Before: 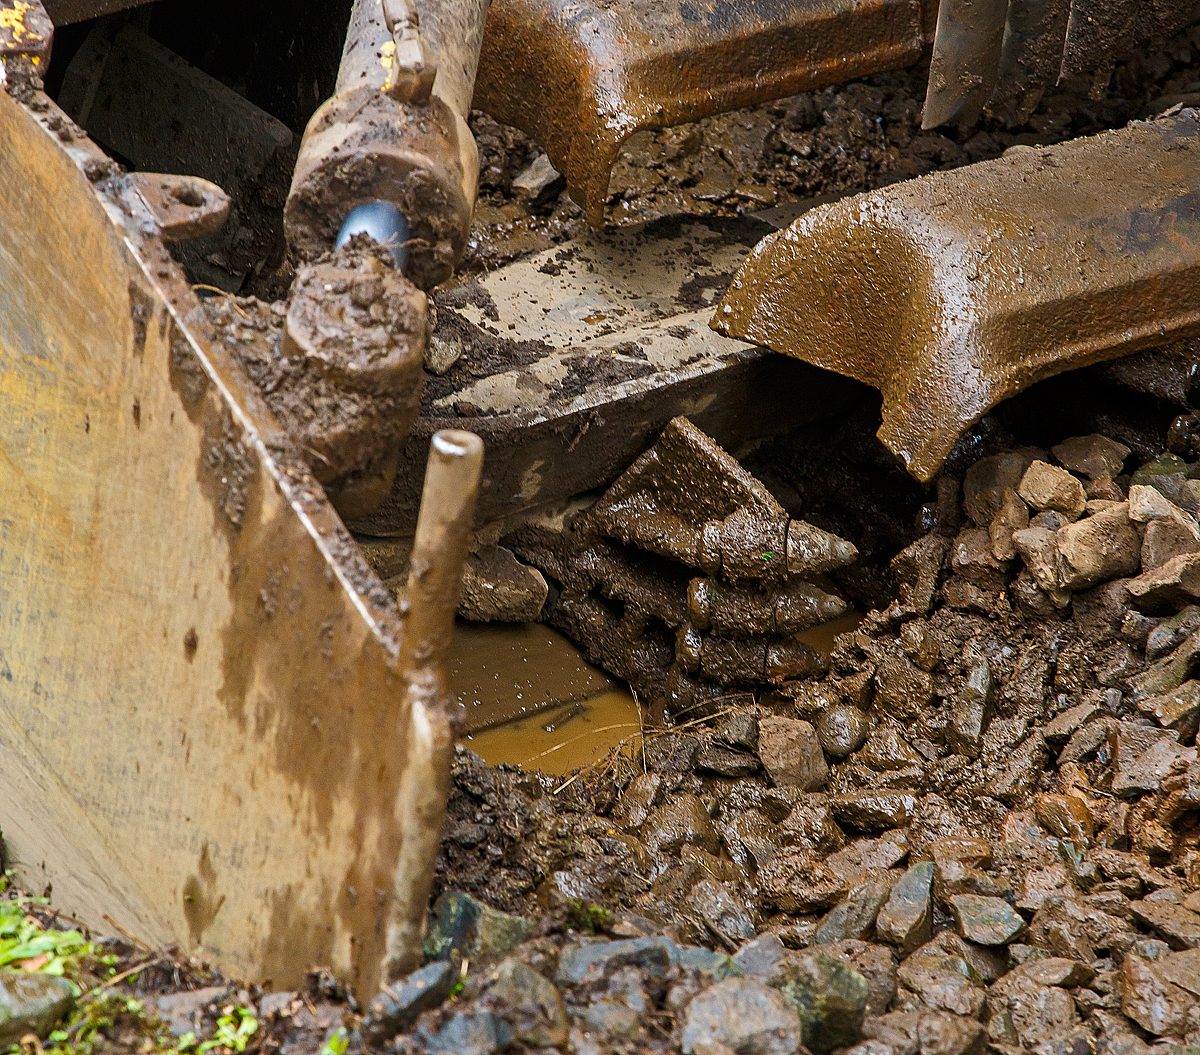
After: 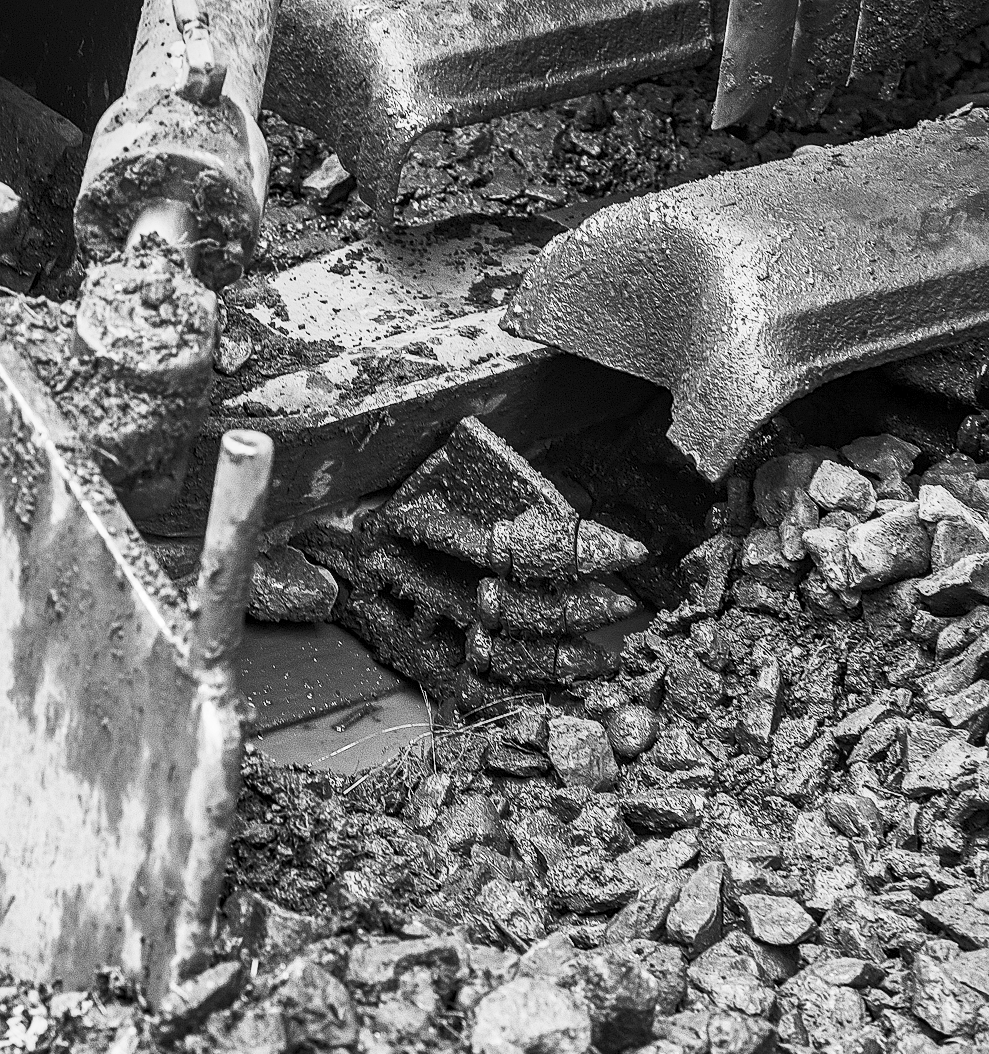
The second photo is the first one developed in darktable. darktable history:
velvia: on, module defaults
local contrast: on, module defaults
contrast brightness saturation: contrast 0.53, brightness 0.47, saturation -1
crop: left 17.582%, bottom 0.031%
sharpen: amount 0.2
shadows and highlights: shadows -20, white point adjustment -2, highlights -35
